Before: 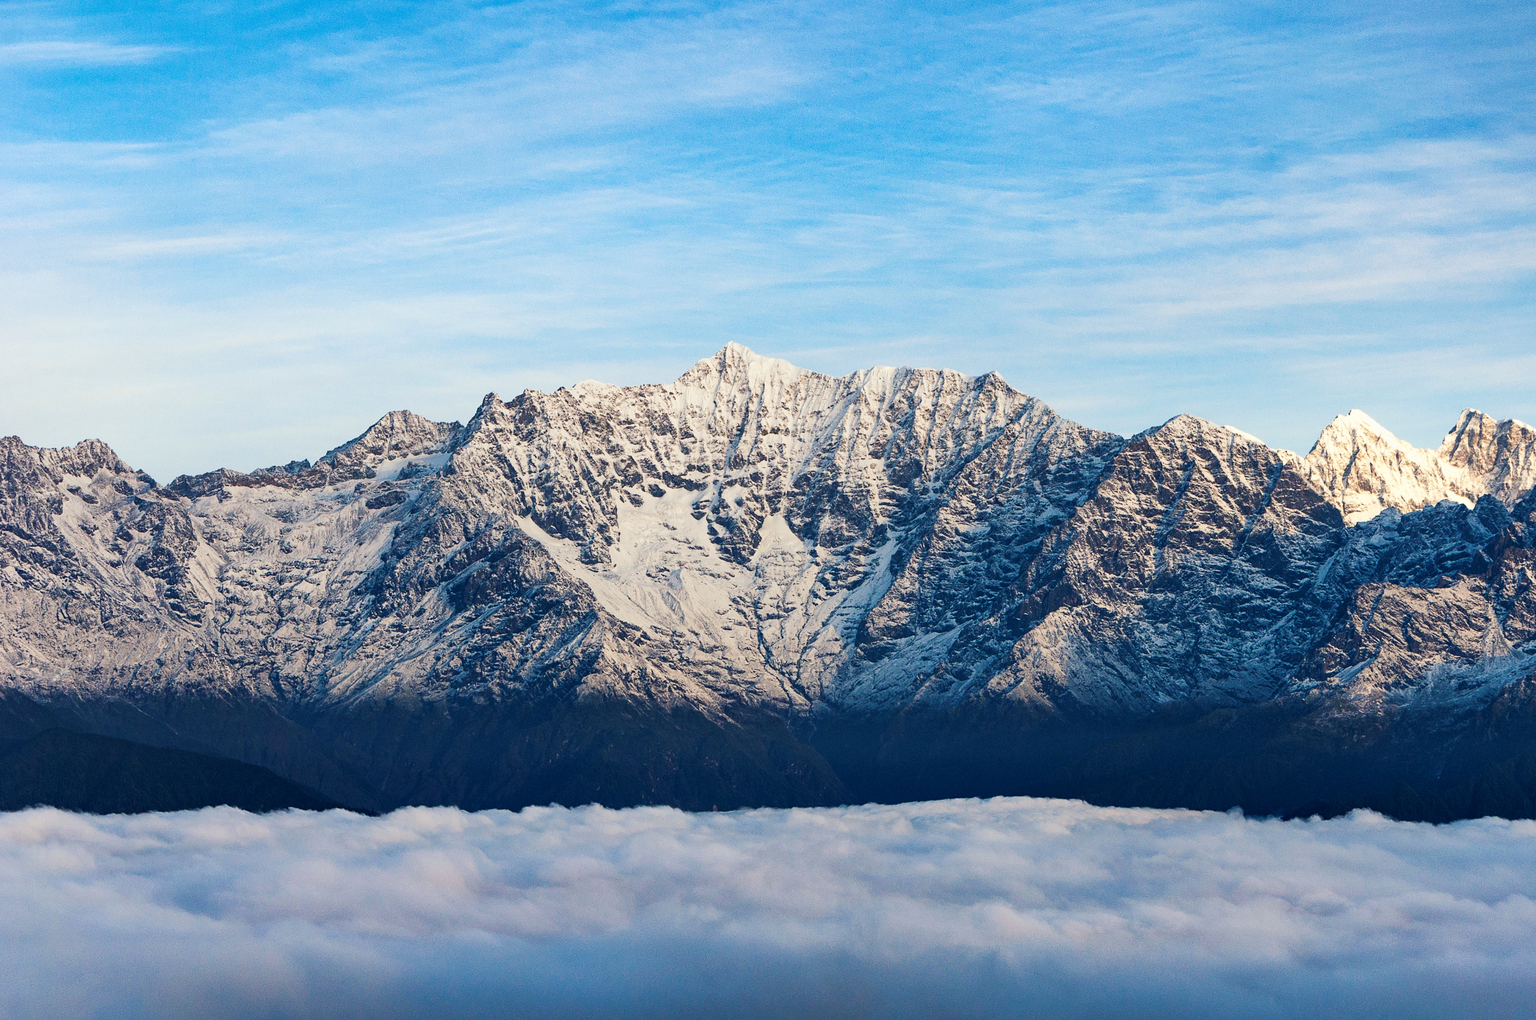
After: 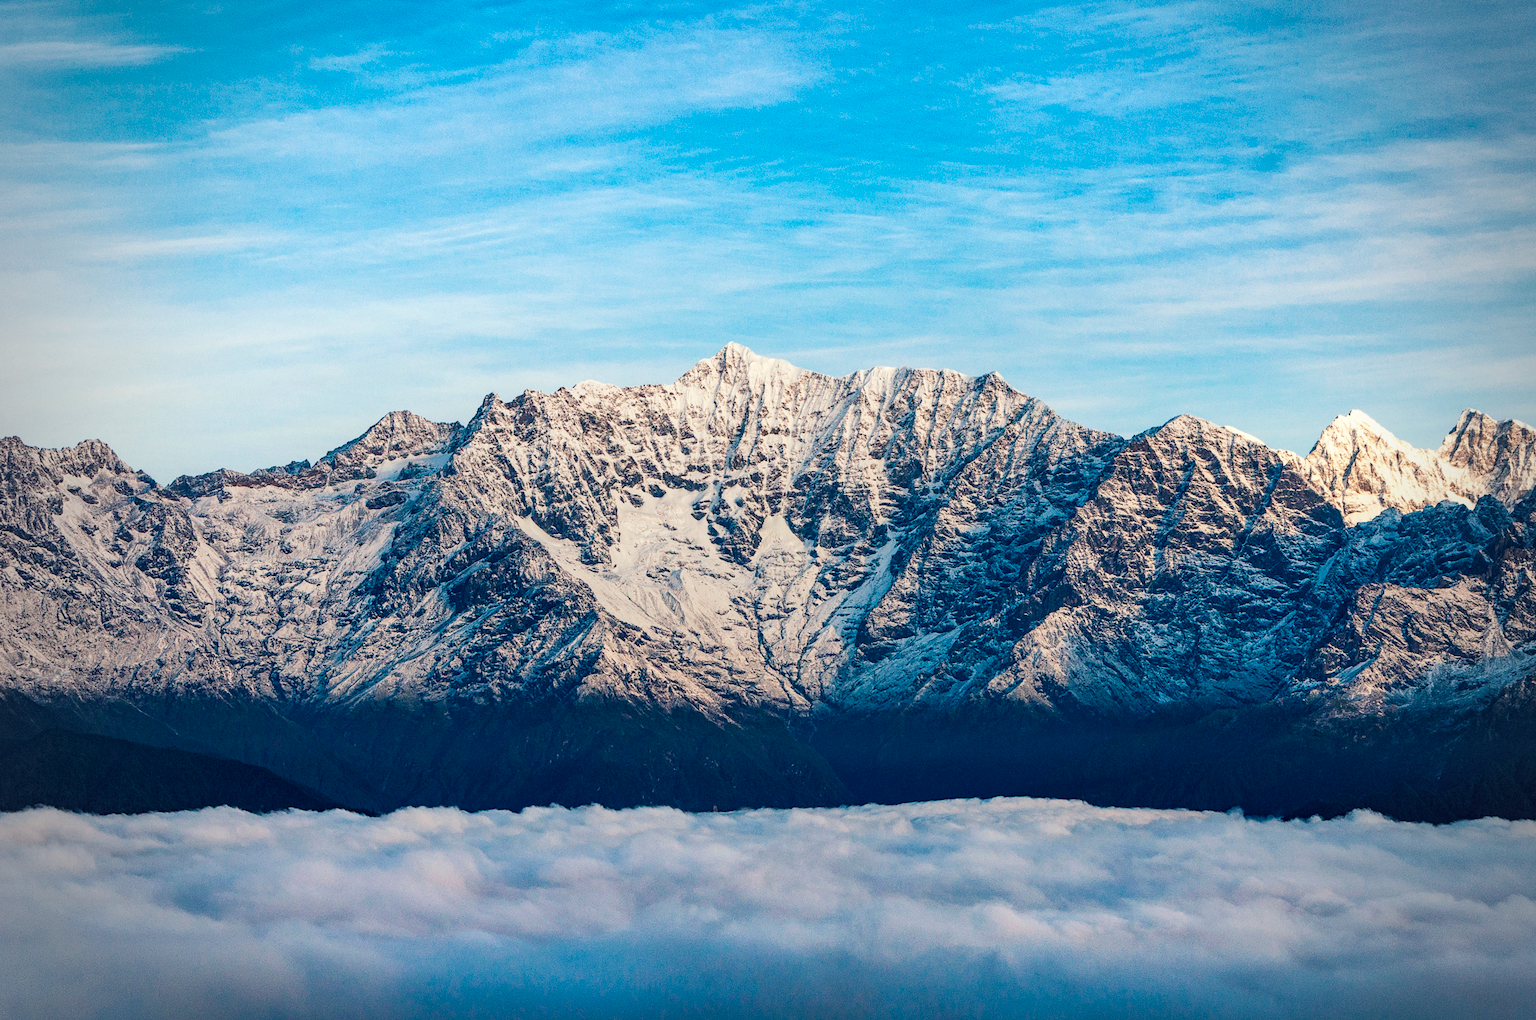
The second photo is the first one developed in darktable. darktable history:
vignetting: fall-off start 67.25%, brightness -0.415, saturation -0.308, width/height ratio 1.008, dithering 8-bit output
local contrast: on, module defaults
